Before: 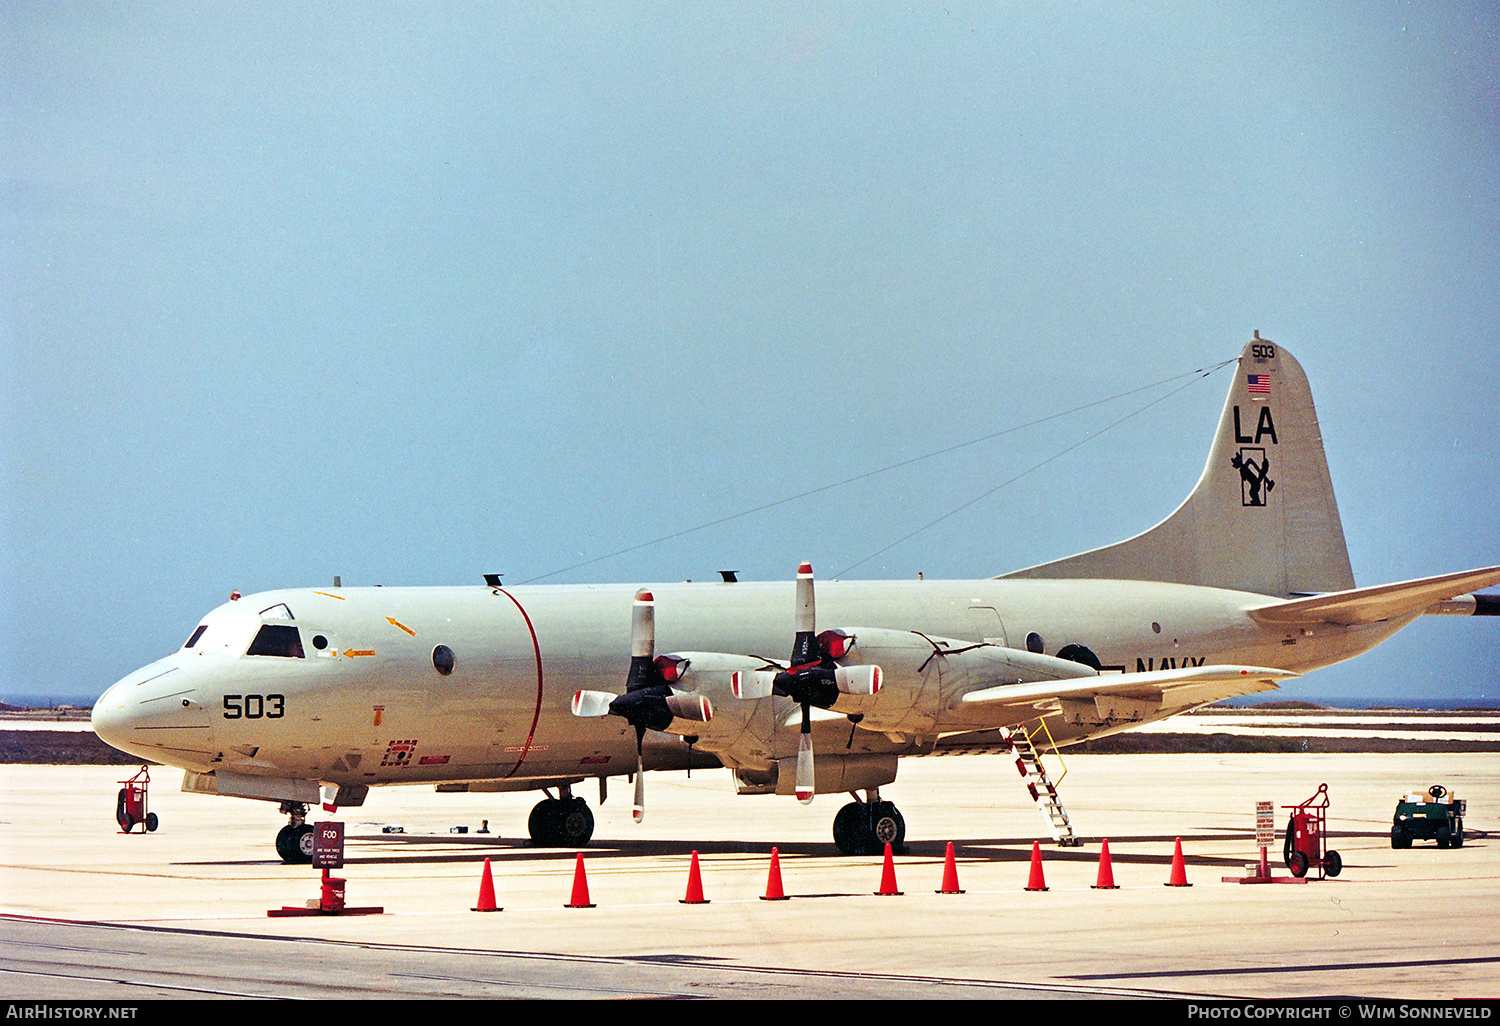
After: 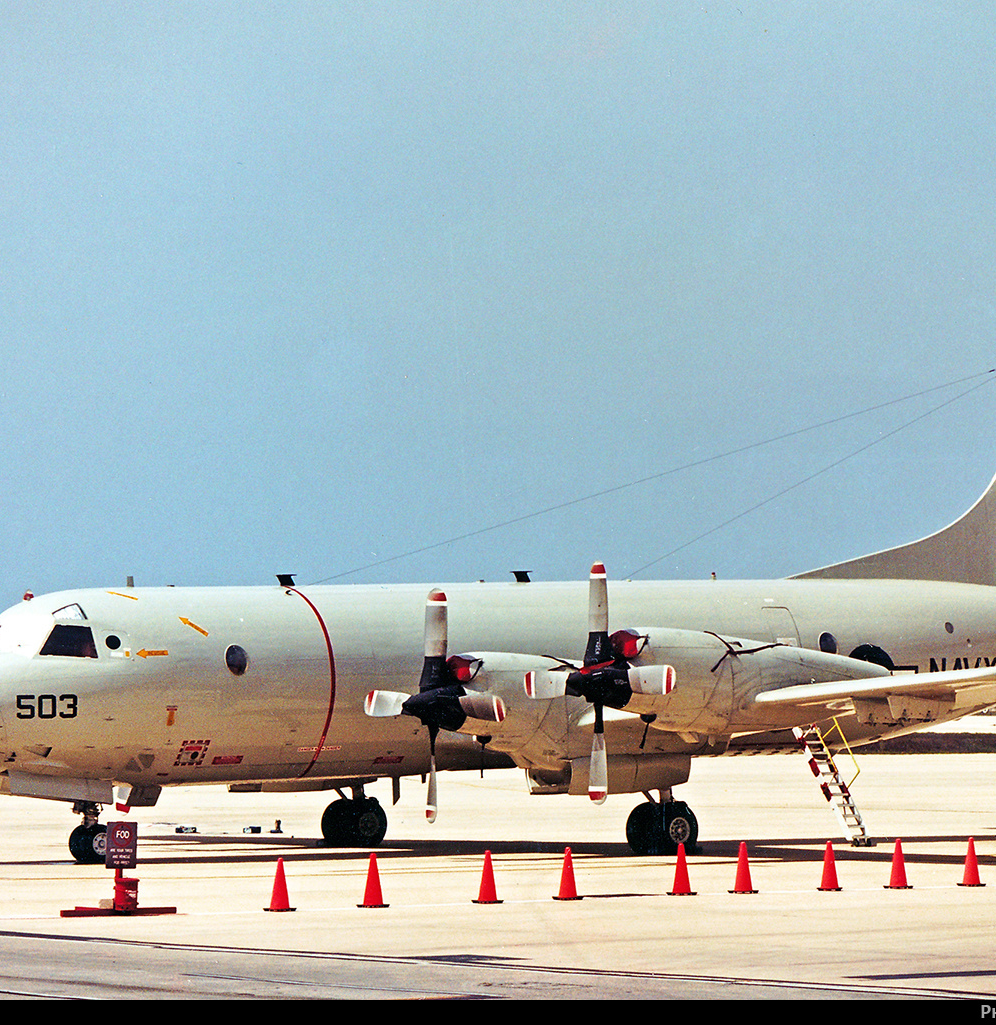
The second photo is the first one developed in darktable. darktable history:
crop and rotate: left 13.809%, right 19.77%
